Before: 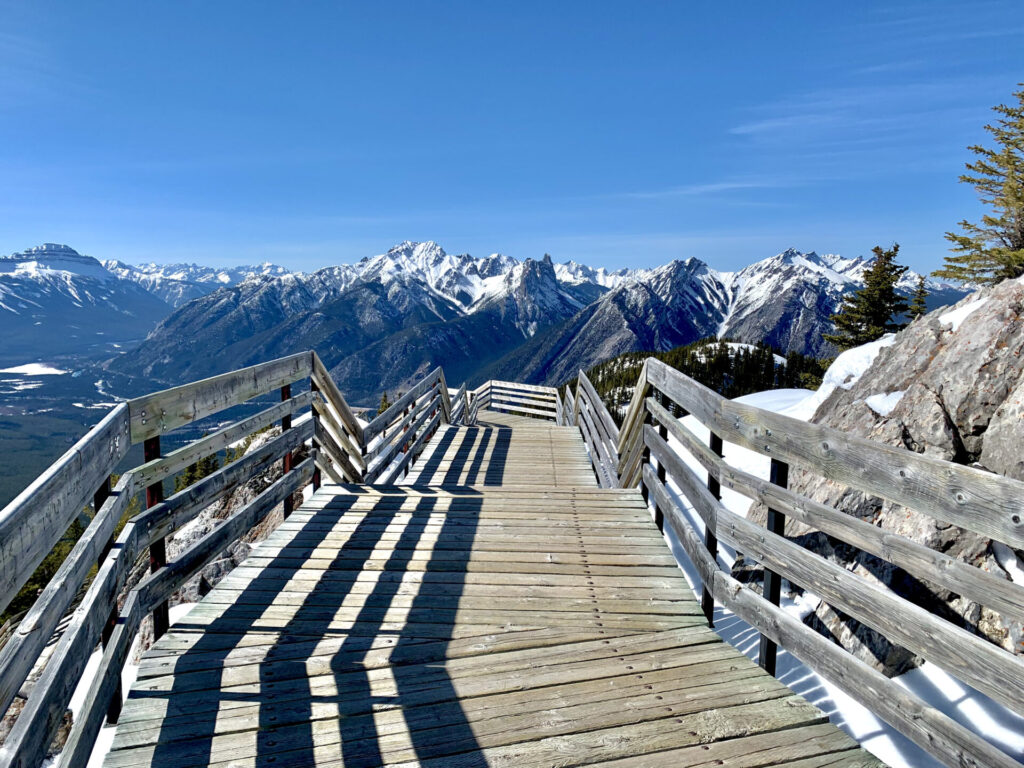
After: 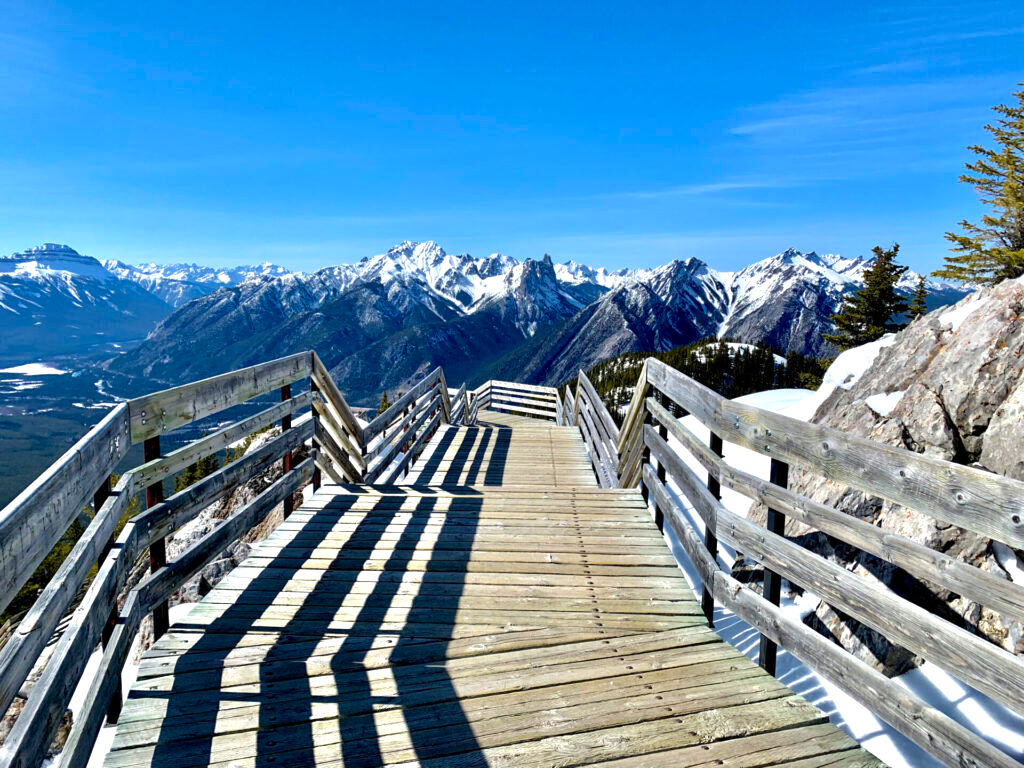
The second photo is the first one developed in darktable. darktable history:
color balance rgb: perceptual saturation grading › global saturation 25%, global vibrance 20%
tone equalizer: -8 EV -0.417 EV, -7 EV -0.389 EV, -6 EV -0.333 EV, -5 EV -0.222 EV, -3 EV 0.222 EV, -2 EV 0.333 EV, -1 EV 0.389 EV, +0 EV 0.417 EV, edges refinement/feathering 500, mask exposure compensation -1.57 EV, preserve details no
